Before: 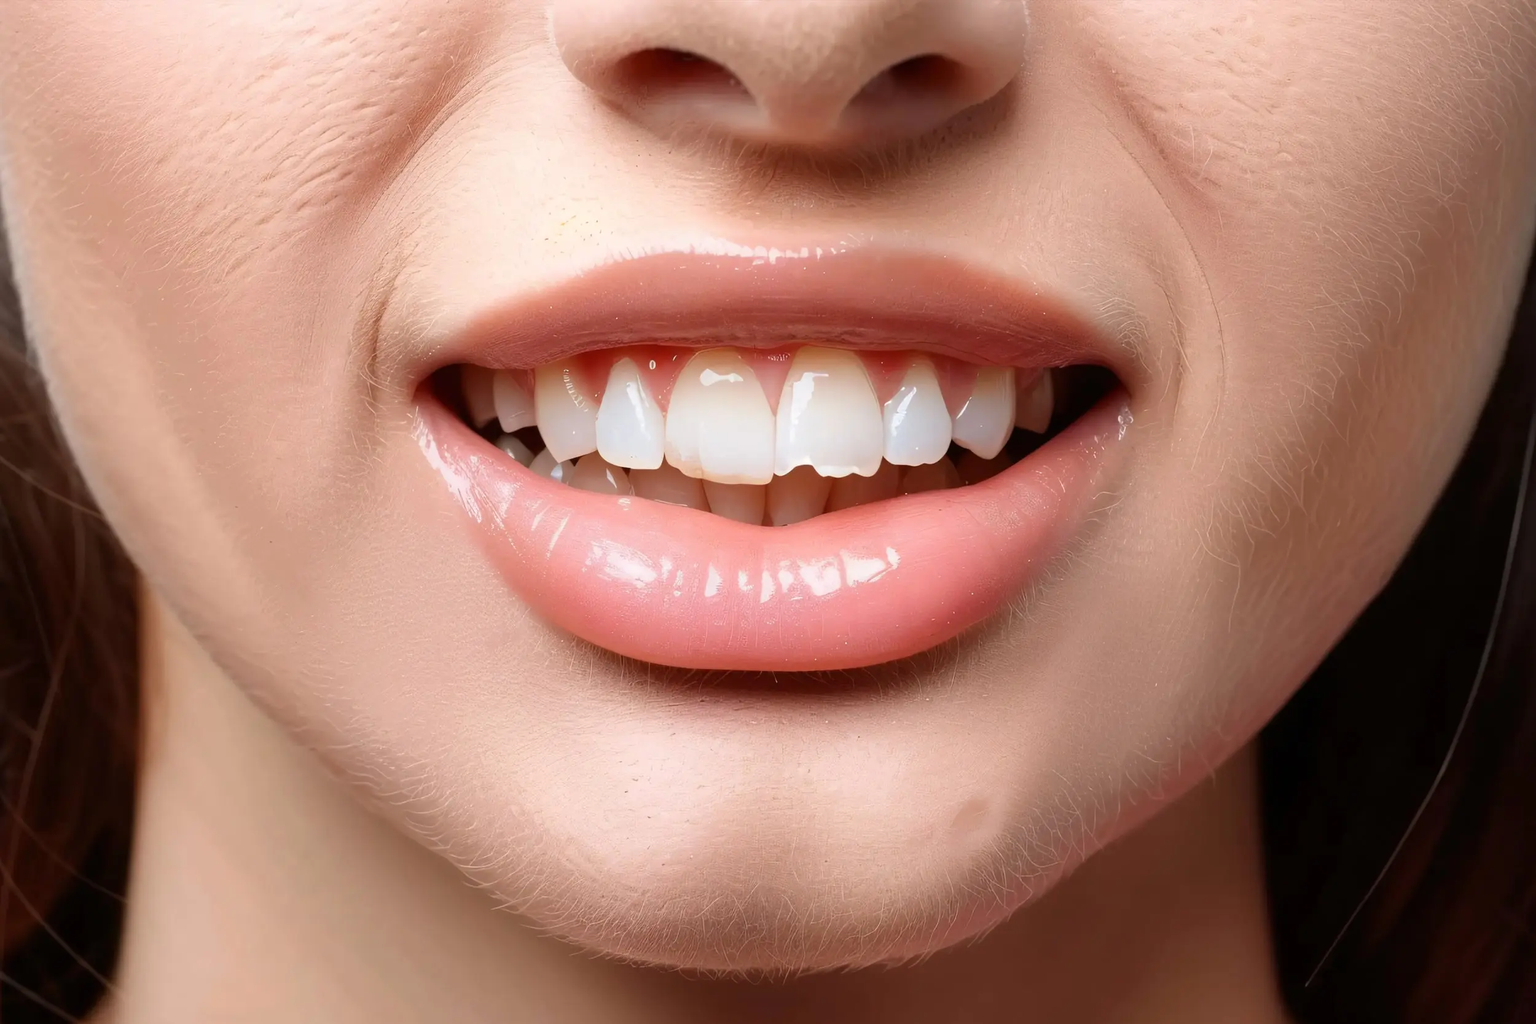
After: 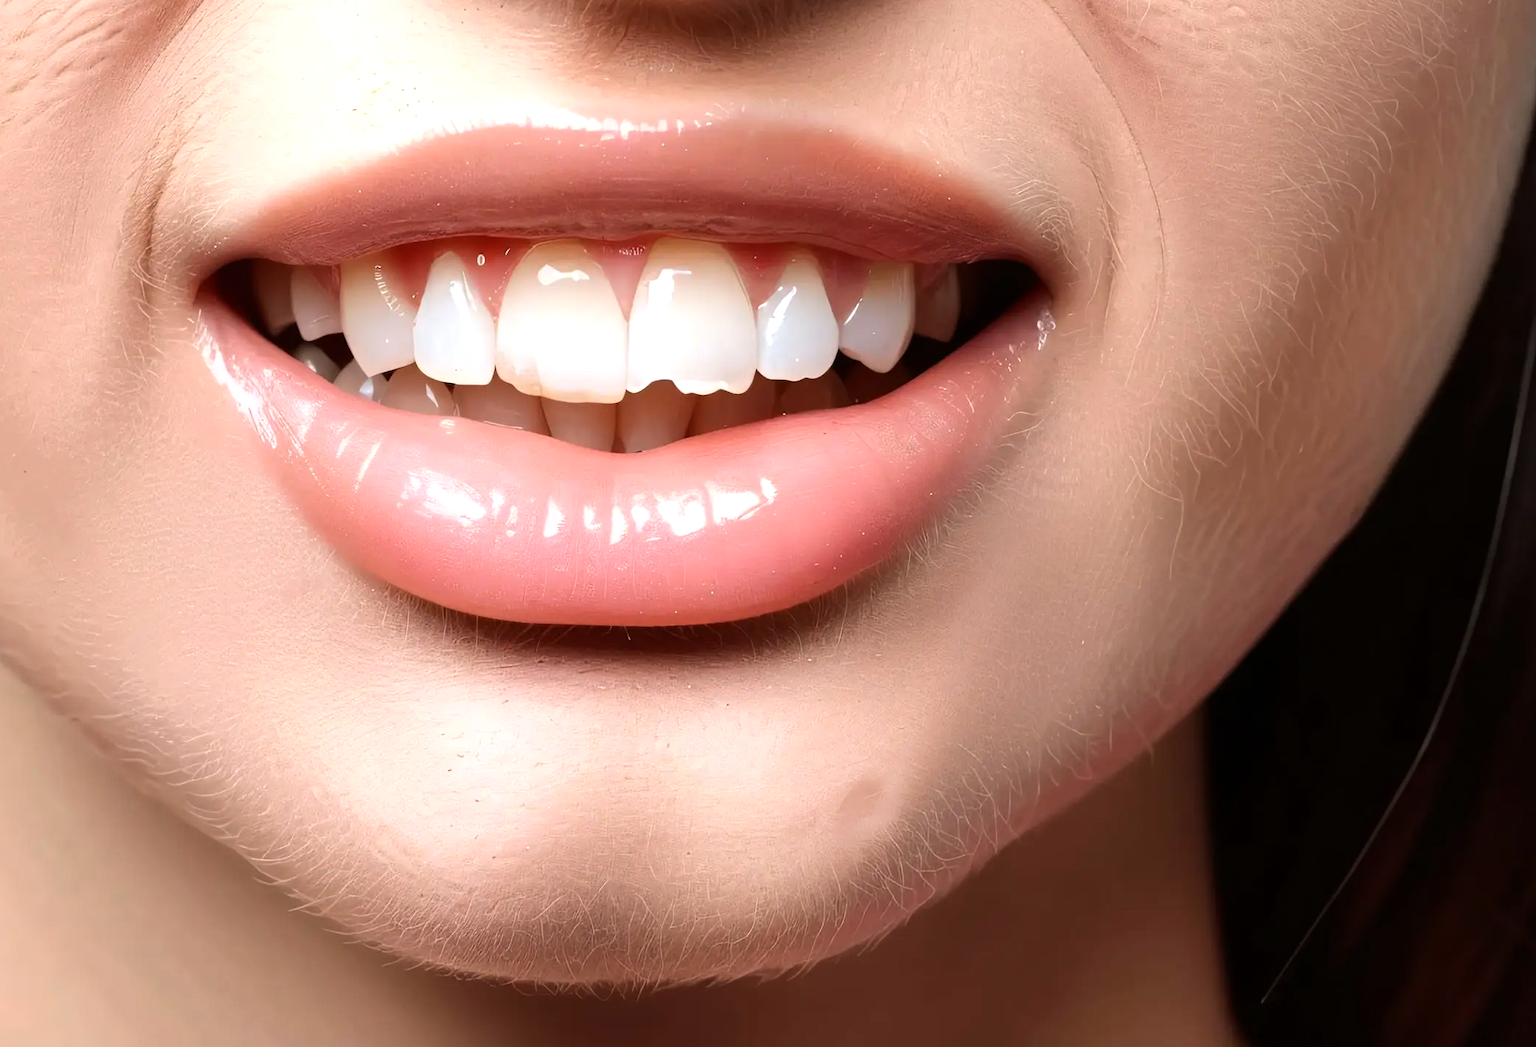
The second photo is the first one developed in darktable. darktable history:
crop: left 16.307%, top 14.43%
tone equalizer: -8 EV -0.433 EV, -7 EV -0.406 EV, -6 EV -0.368 EV, -5 EV -0.193 EV, -3 EV 0.236 EV, -2 EV 0.311 EV, -1 EV 0.401 EV, +0 EV 0.424 EV, edges refinement/feathering 500, mask exposure compensation -1.57 EV, preserve details no
